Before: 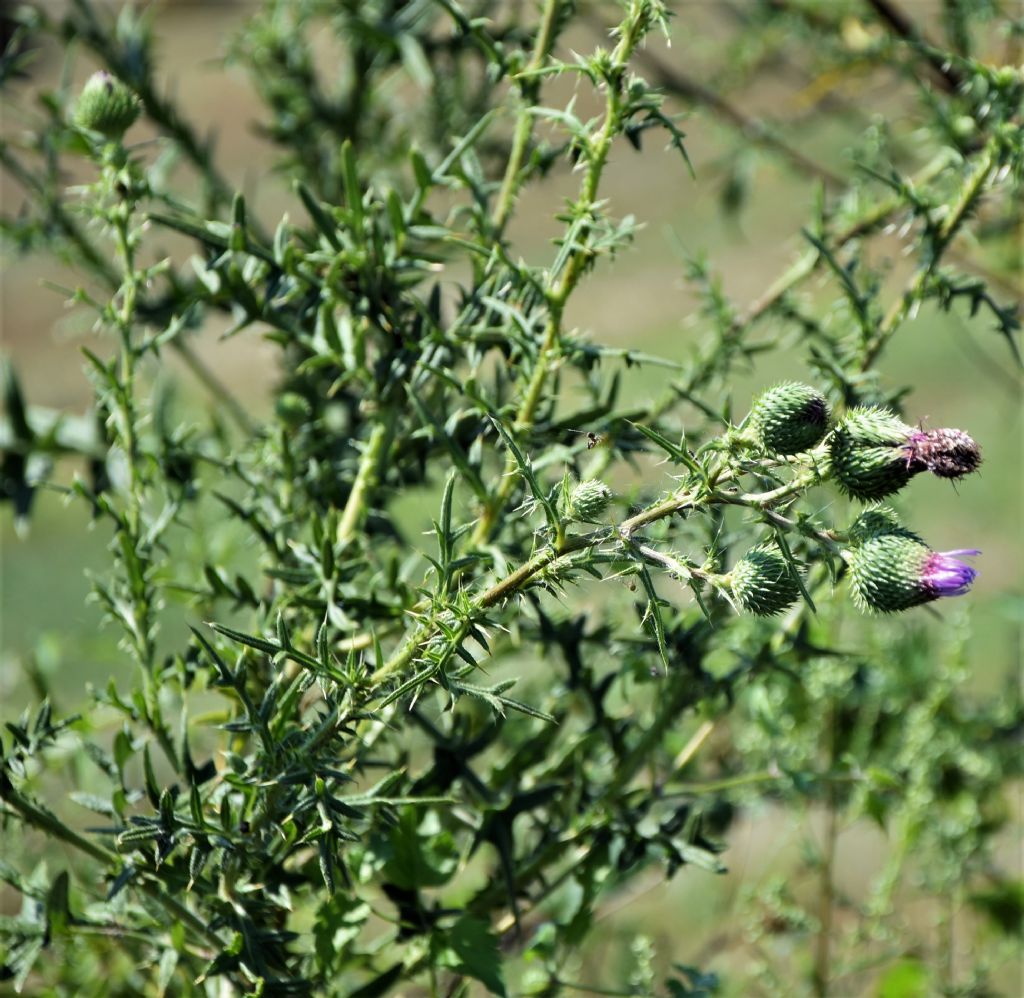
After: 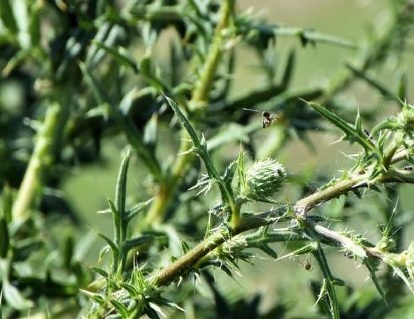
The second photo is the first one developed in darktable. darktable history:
crop: left 31.751%, top 32.172%, right 27.8%, bottom 35.83%
